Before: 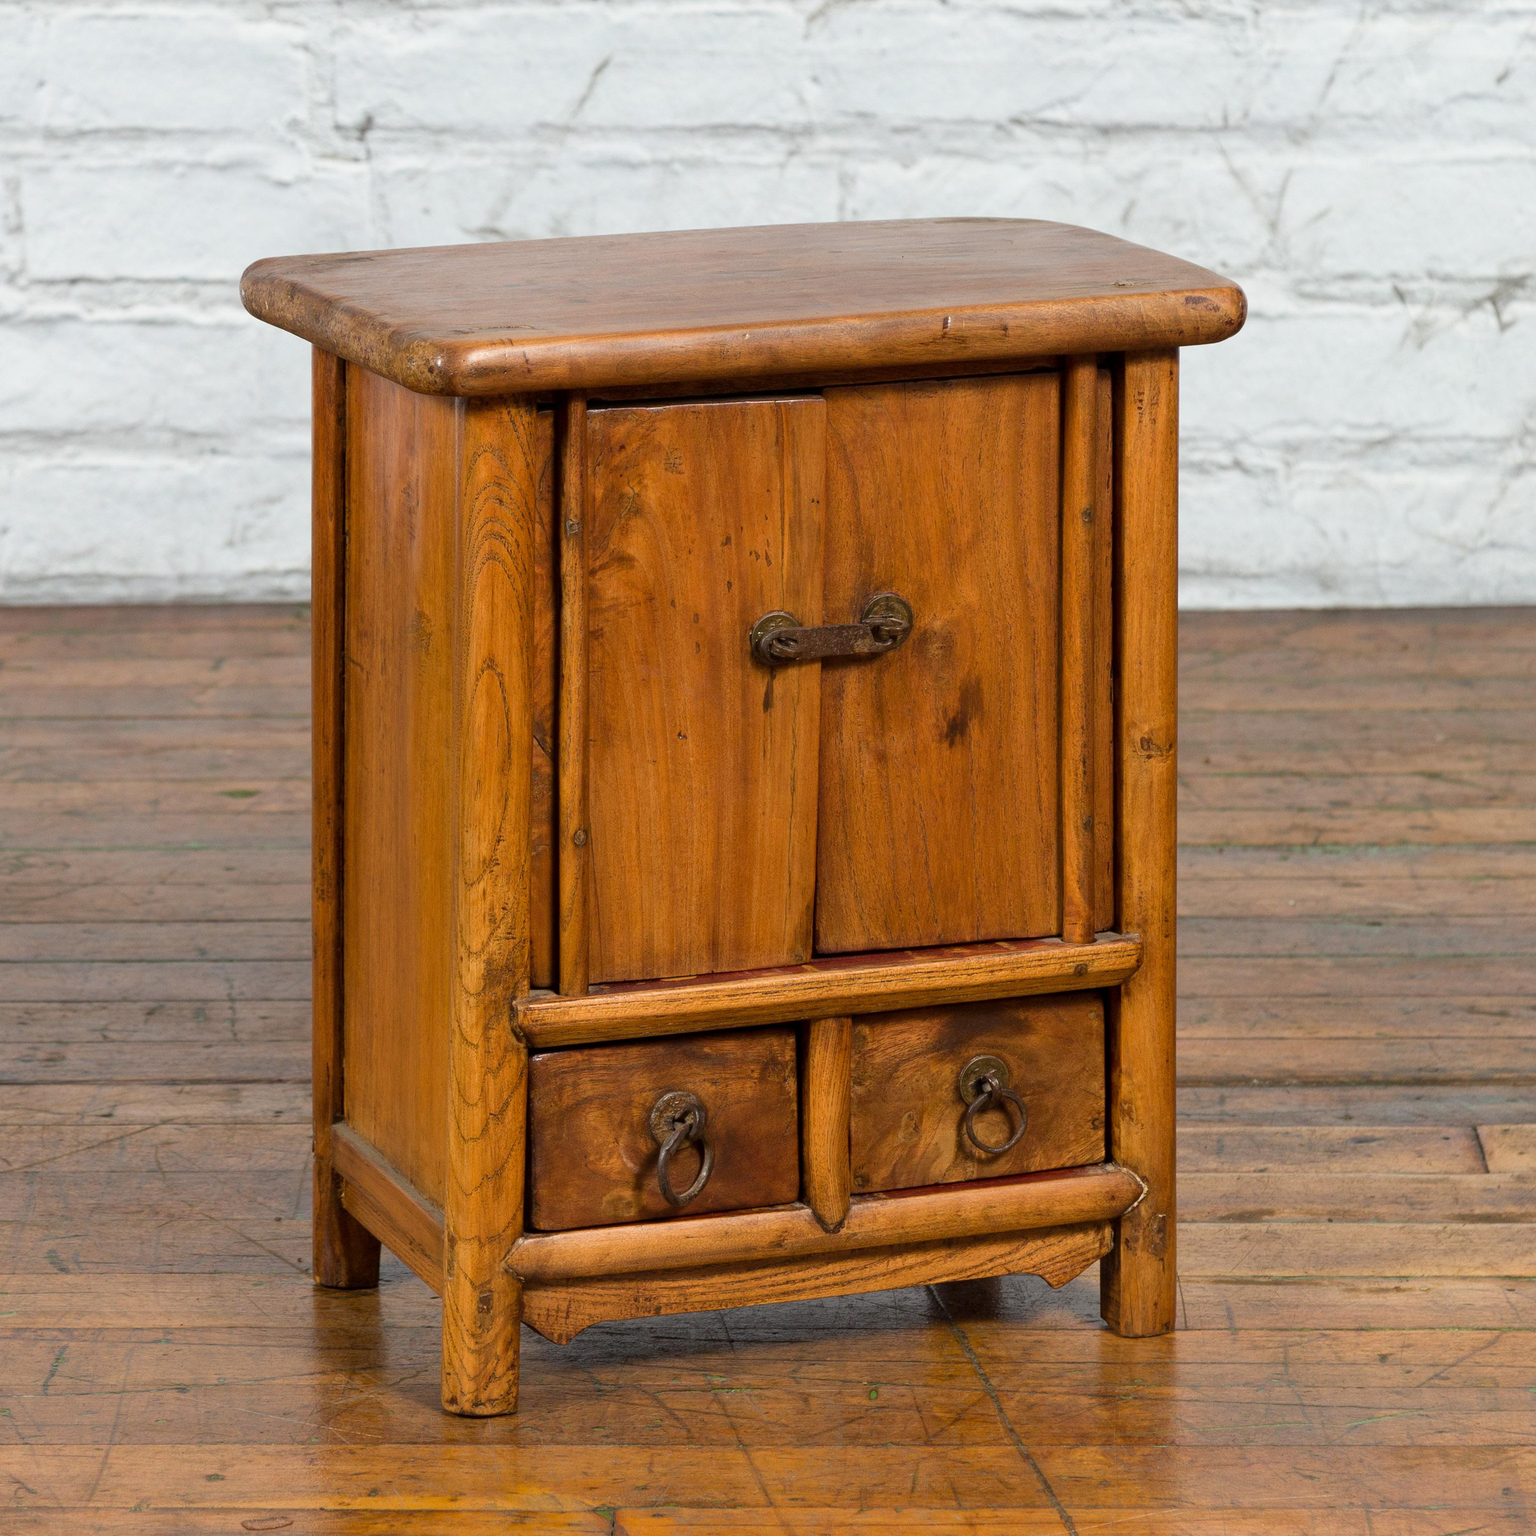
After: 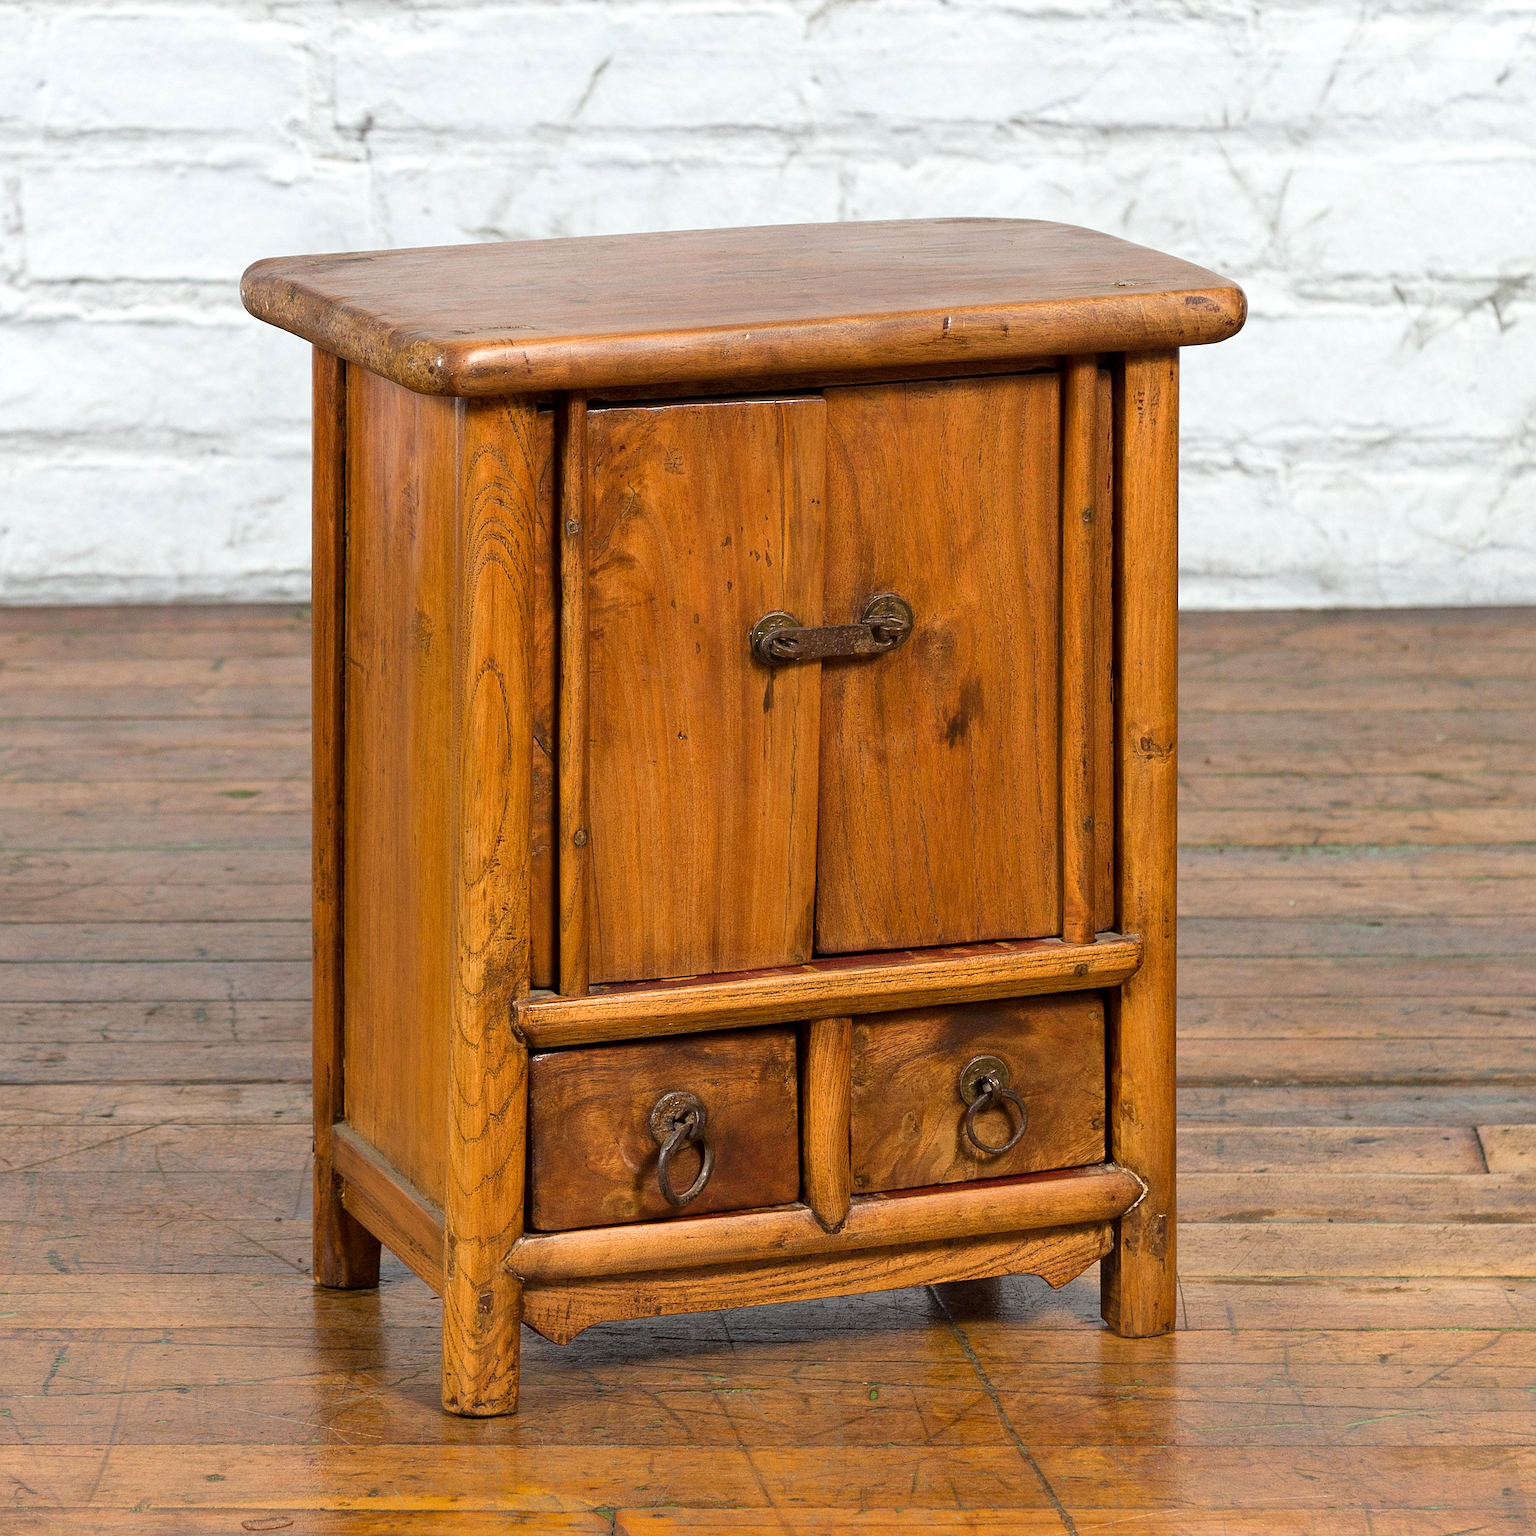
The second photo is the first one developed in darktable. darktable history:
sharpen: on, module defaults
exposure: exposure 0.26 EV, compensate highlight preservation false
